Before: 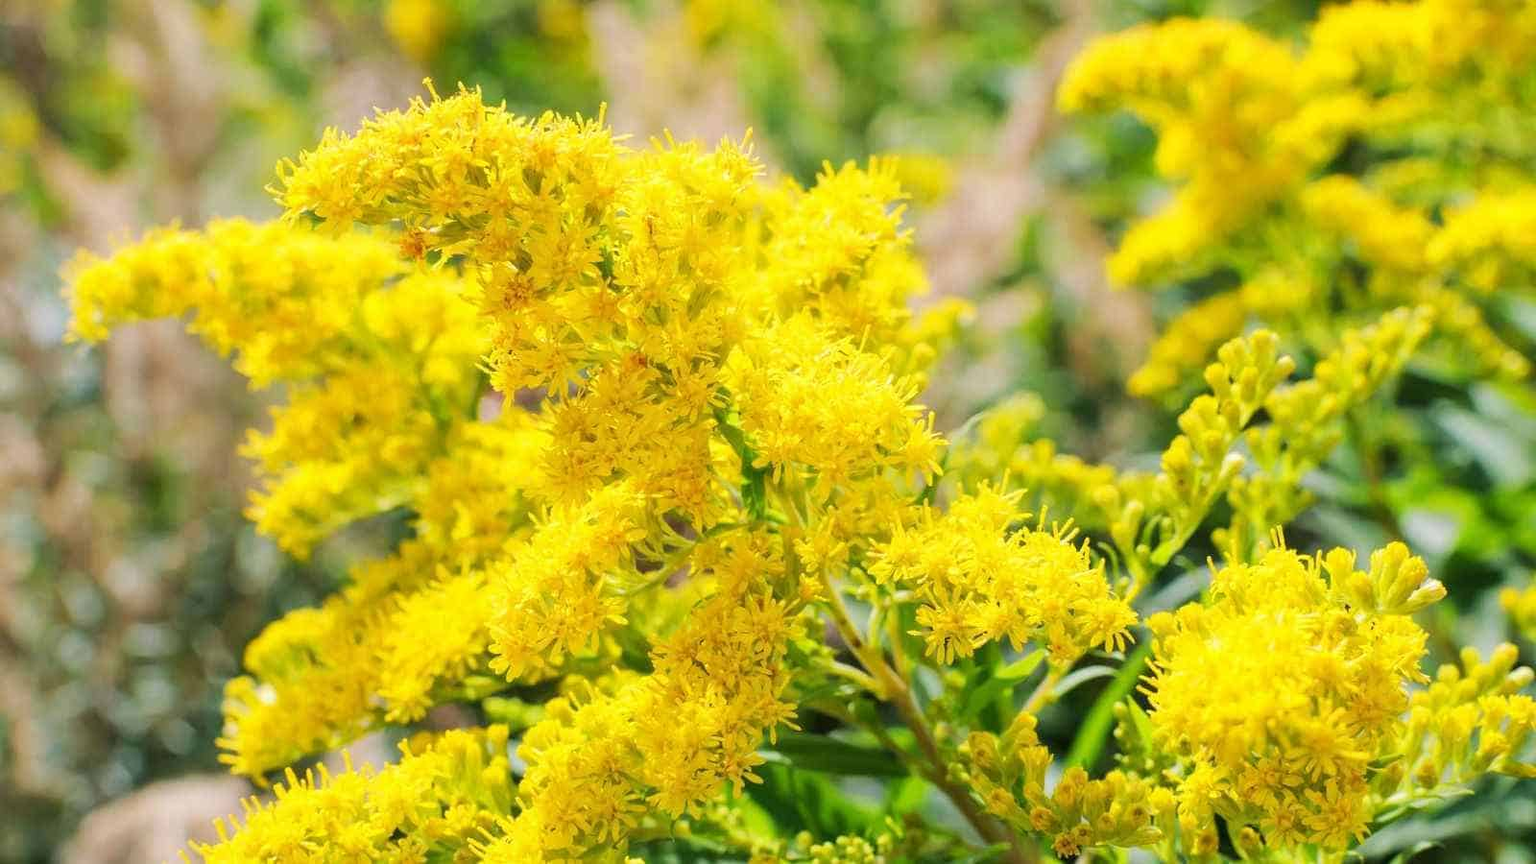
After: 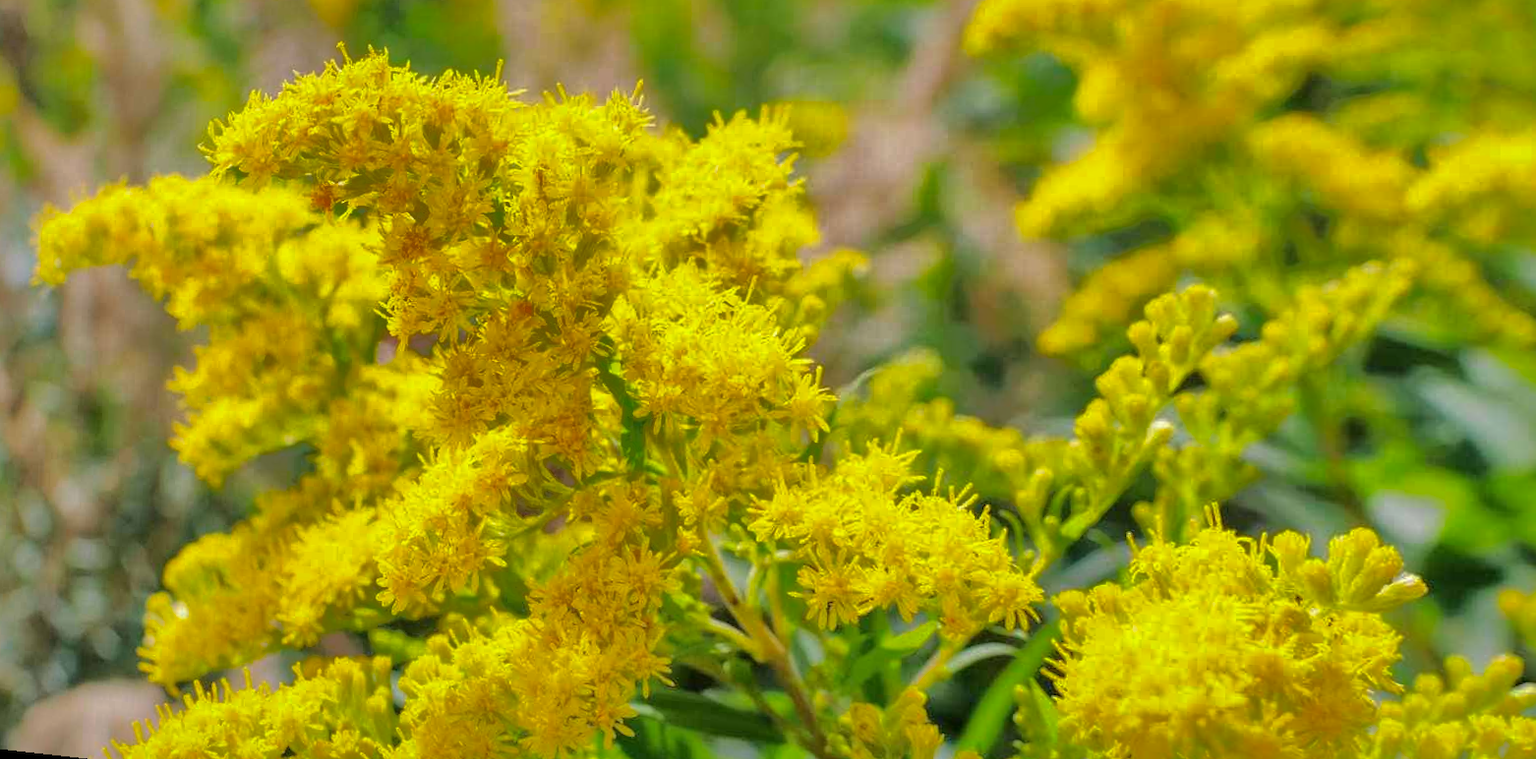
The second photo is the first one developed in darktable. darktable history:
shadows and highlights: shadows -19.91, highlights -73.15
rotate and perspective: rotation 1.69°, lens shift (vertical) -0.023, lens shift (horizontal) -0.291, crop left 0.025, crop right 0.988, crop top 0.092, crop bottom 0.842
